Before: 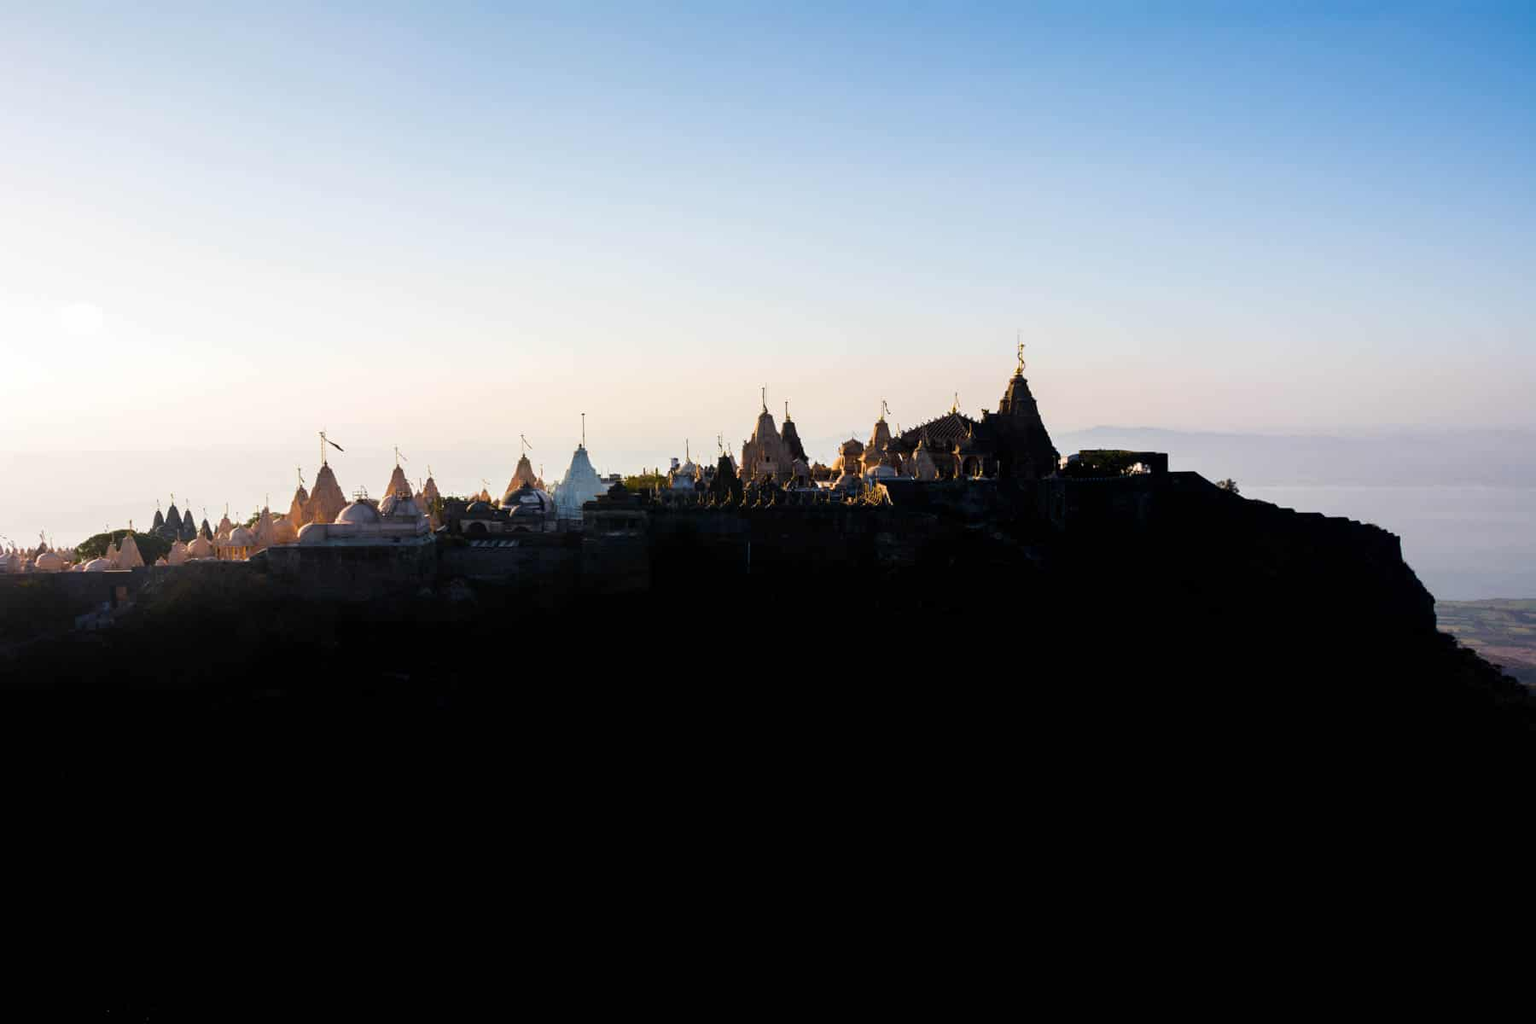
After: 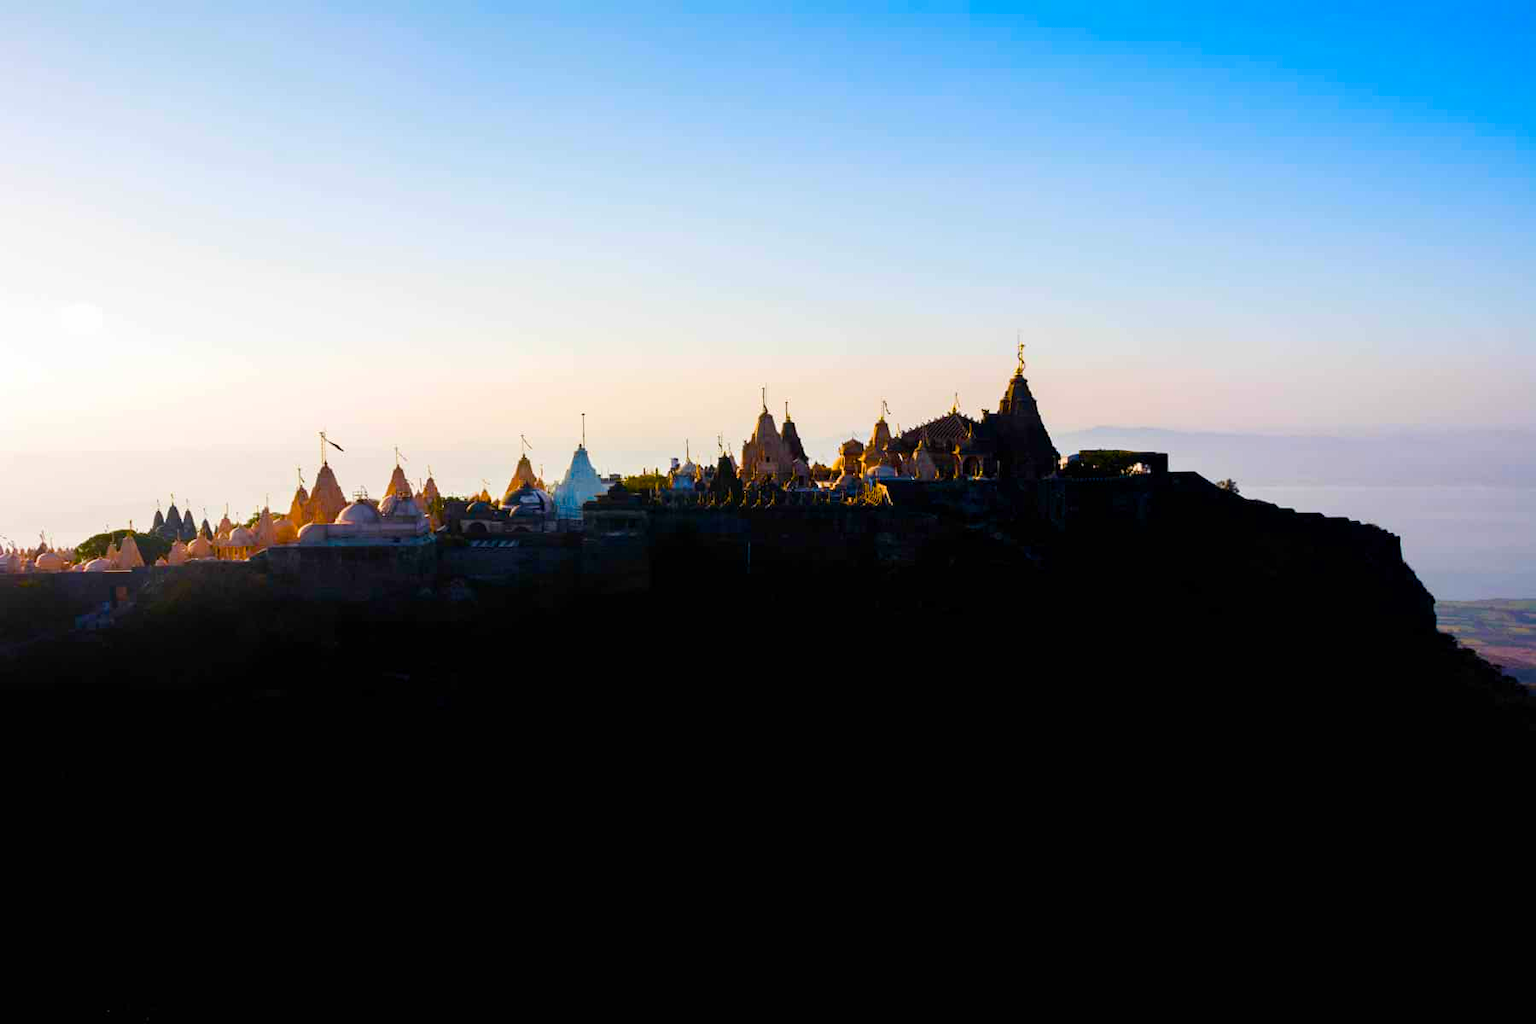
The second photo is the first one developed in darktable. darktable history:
color balance rgb: linear chroma grading › global chroma 25.149%, perceptual saturation grading › global saturation 20%, perceptual saturation grading › highlights -25.563%, perceptual saturation grading › shadows 24.951%, global vibrance 50.362%
